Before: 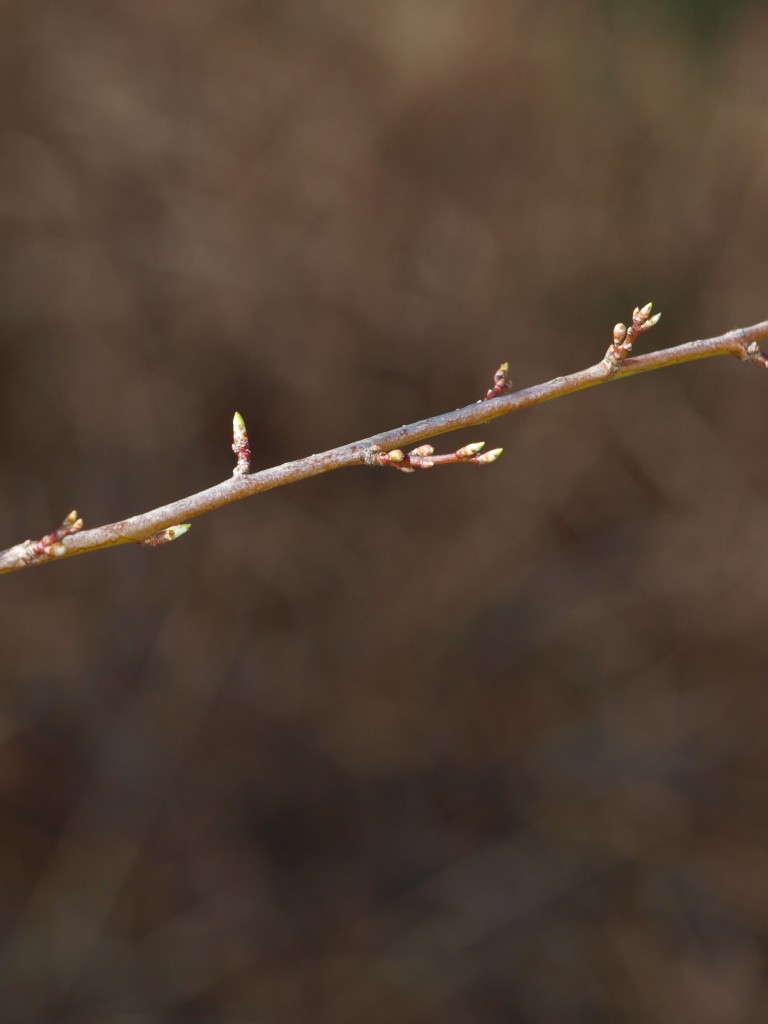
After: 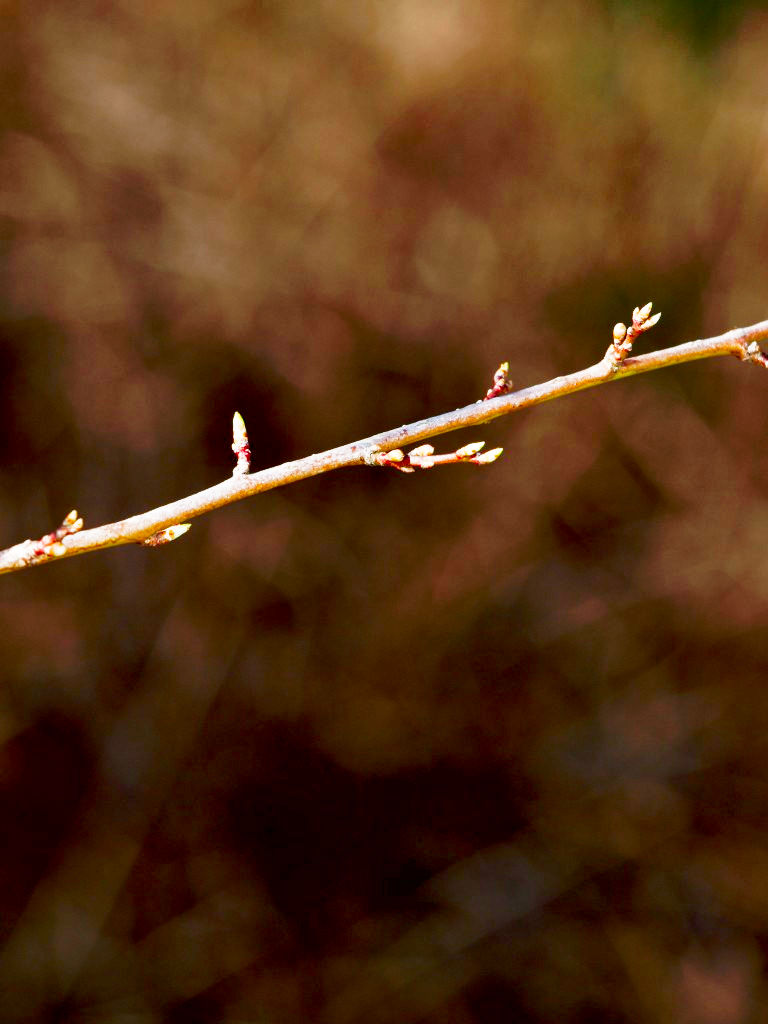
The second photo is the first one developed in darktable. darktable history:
exposure: black level correction 0.025, exposure 0.182 EV, compensate highlight preservation false
tone curve: curves: ch0 [(0, 0) (0.003, 0.003) (0.011, 0.013) (0.025, 0.029) (0.044, 0.052) (0.069, 0.081) (0.1, 0.116) (0.136, 0.158) (0.177, 0.207) (0.224, 0.268) (0.277, 0.373) (0.335, 0.465) (0.399, 0.565) (0.468, 0.674) (0.543, 0.79) (0.623, 0.853) (0.709, 0.918) (0.801, 0.956) (0.898, 0.977) (1, 1)], preserve colors none
contrast brightness saturation: contrast 0.08, saturation 0.02
